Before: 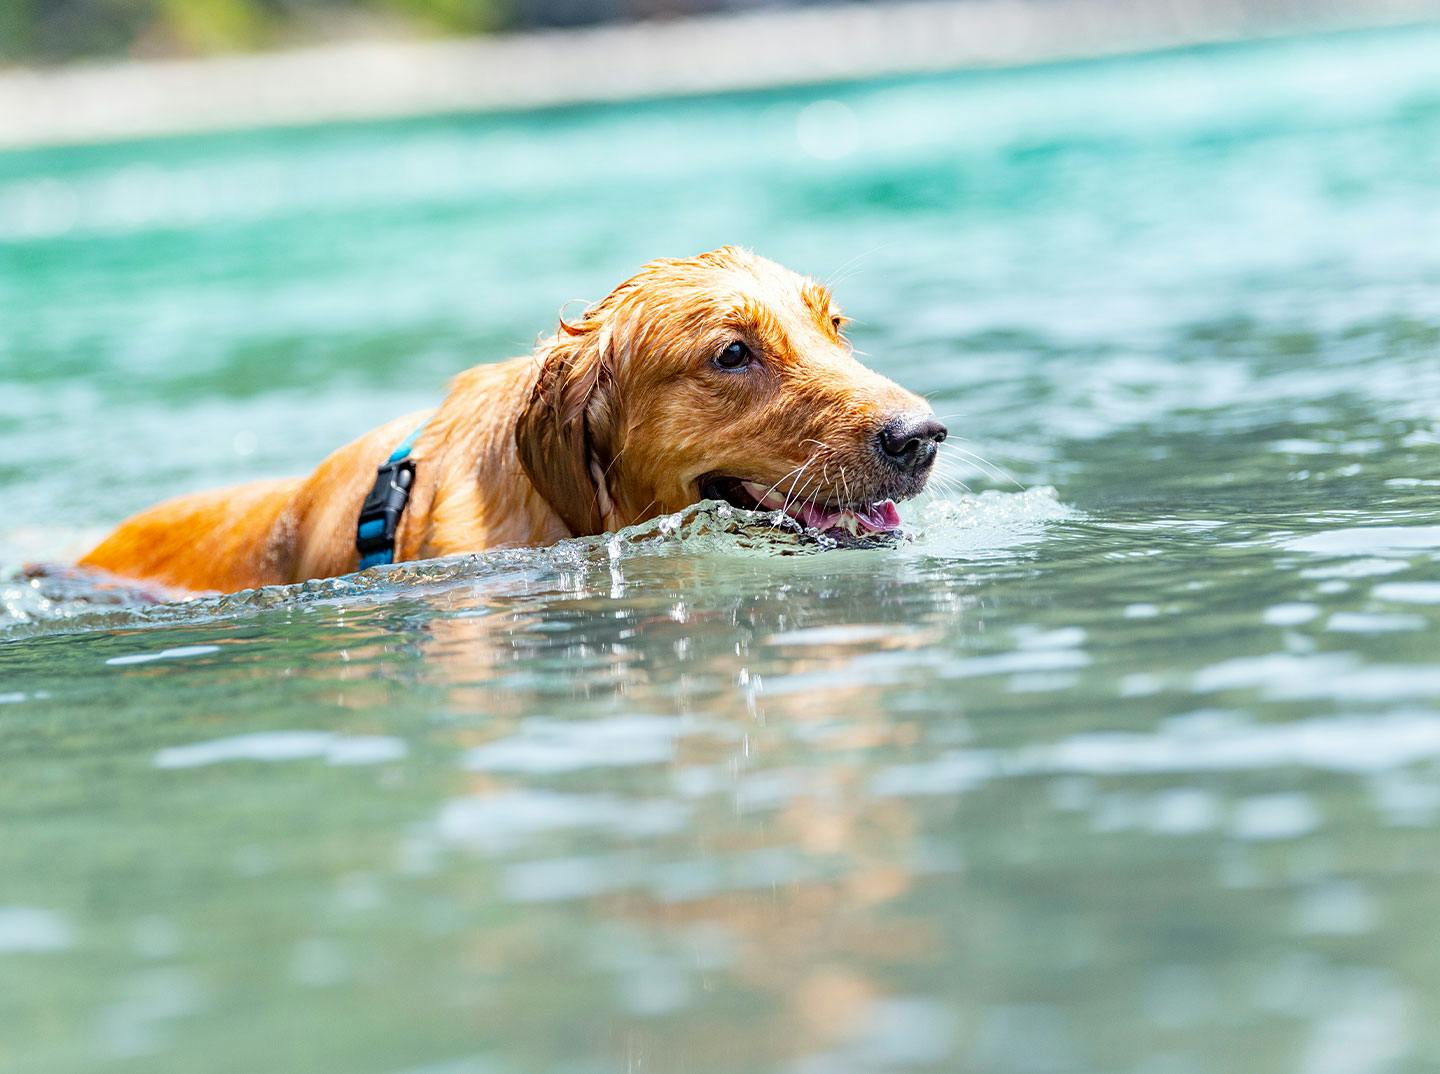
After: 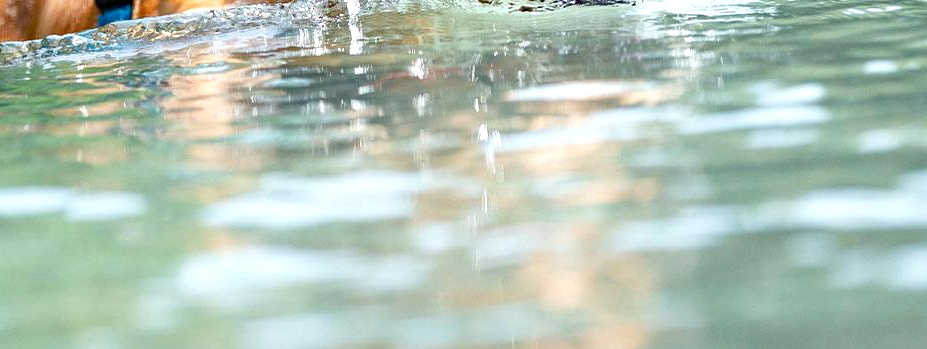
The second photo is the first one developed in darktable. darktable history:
crop: left 18.127%, top 50.674%, right 17.441%, bottom 16.822%
color balance rgb: perceptual saturation grading › global saturation 0.83%, perceptual saturation grading › highlights -19.994%, perceptual saturation grading › shadows 19.31%, perceptual brilliance grading › global brilliance 10.042%
